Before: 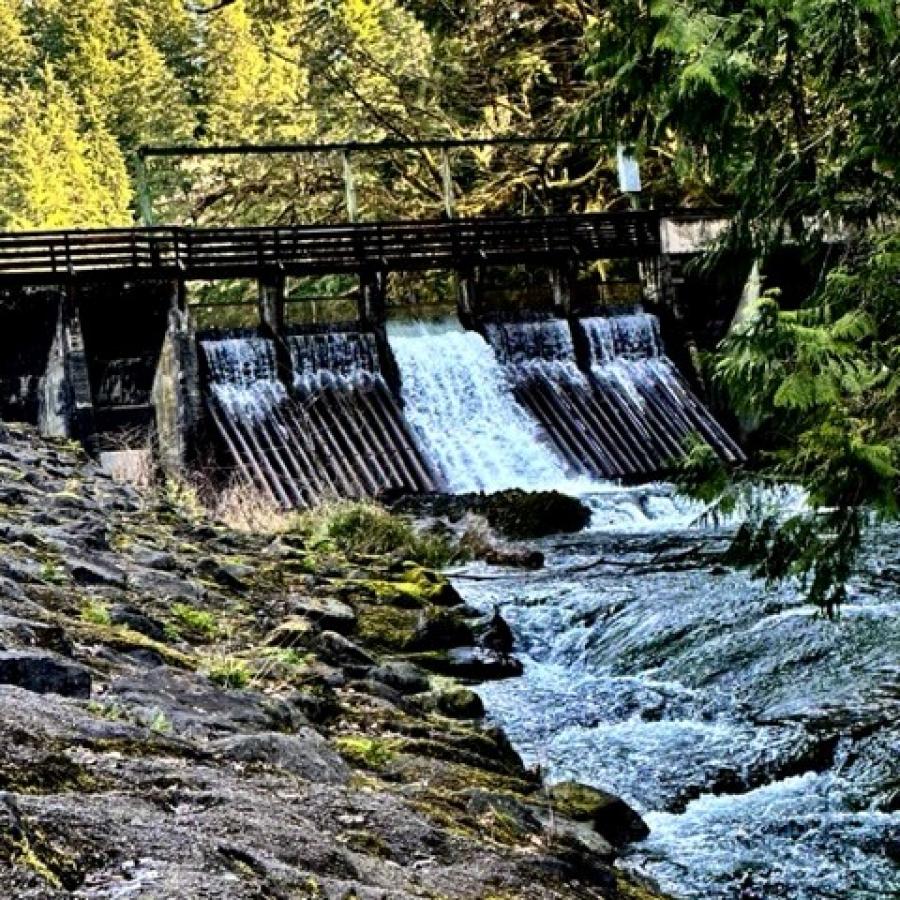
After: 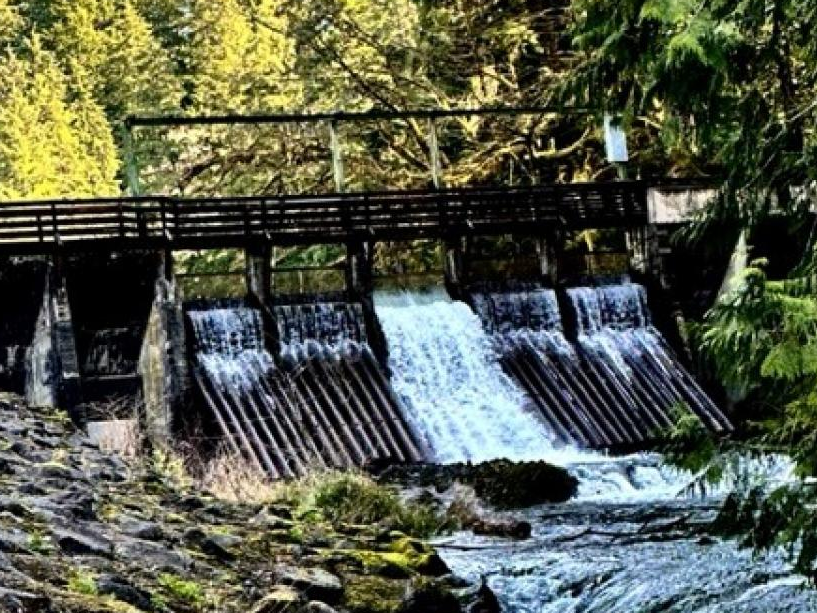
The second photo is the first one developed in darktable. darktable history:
crop: left 1.548%, top 3.43%, right 7.597%, bottom 28.438%
